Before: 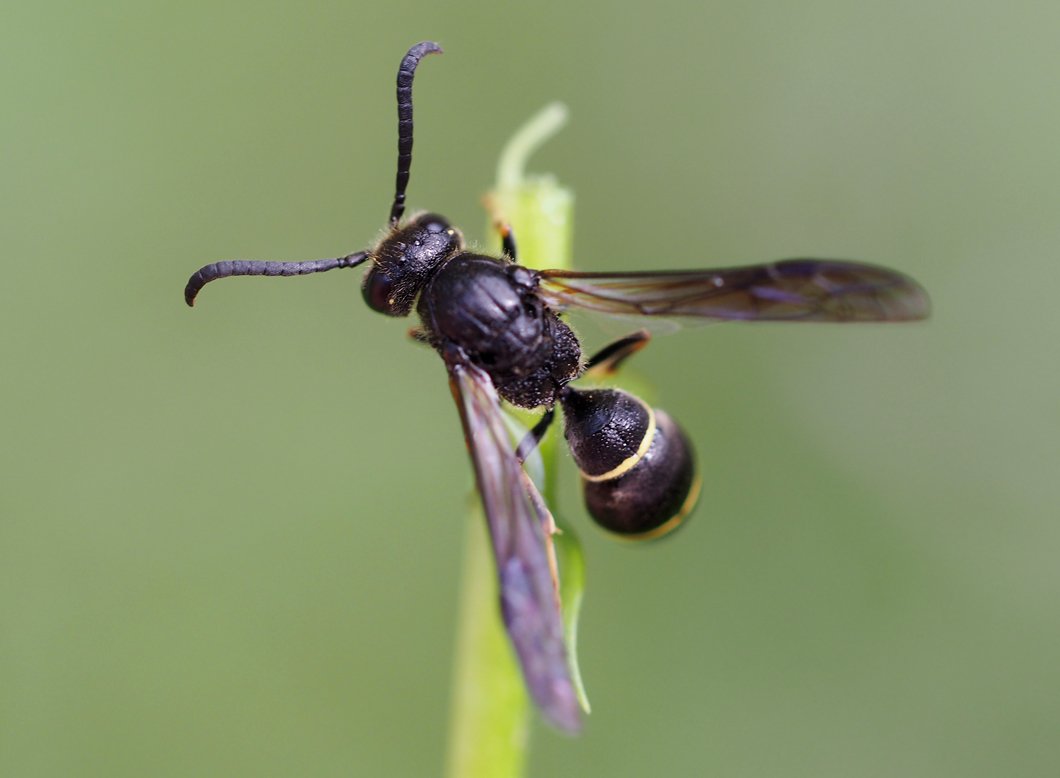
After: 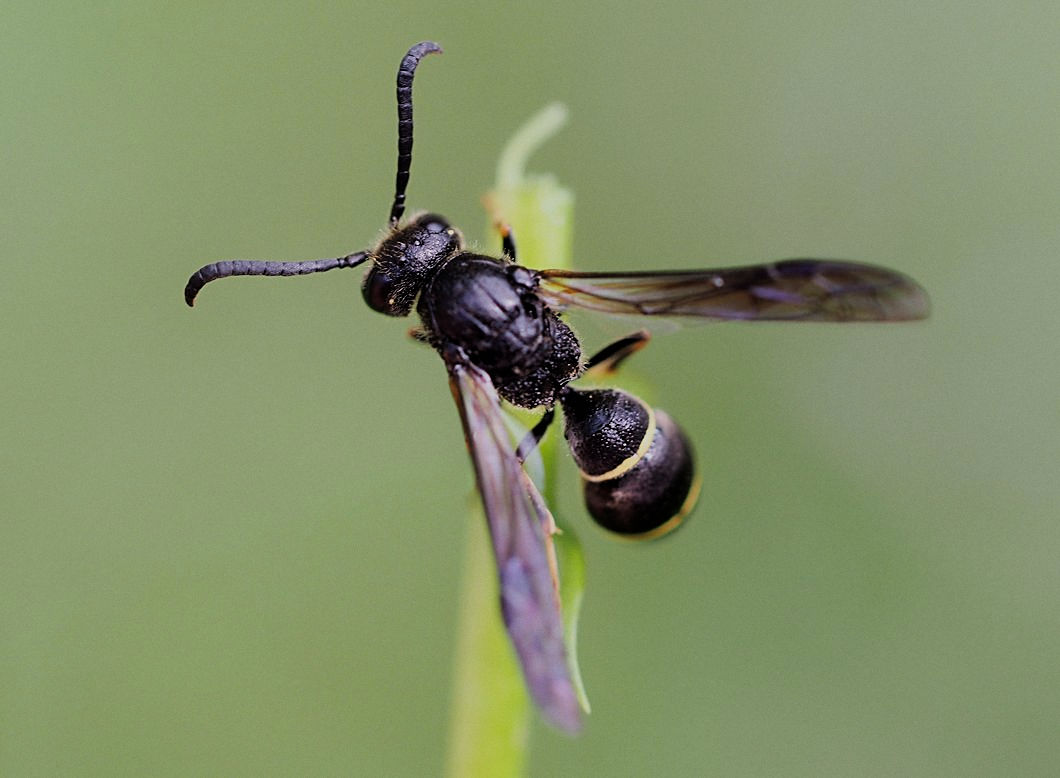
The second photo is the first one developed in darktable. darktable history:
grain: coarseness 0.09 ISO, strength 10%
sharpen: on, module defaults
filmic rgb: black relative exposure -7.15 EV, white relative exposure 5.36 EV, hardness 3.02, color science v6 (2022)
